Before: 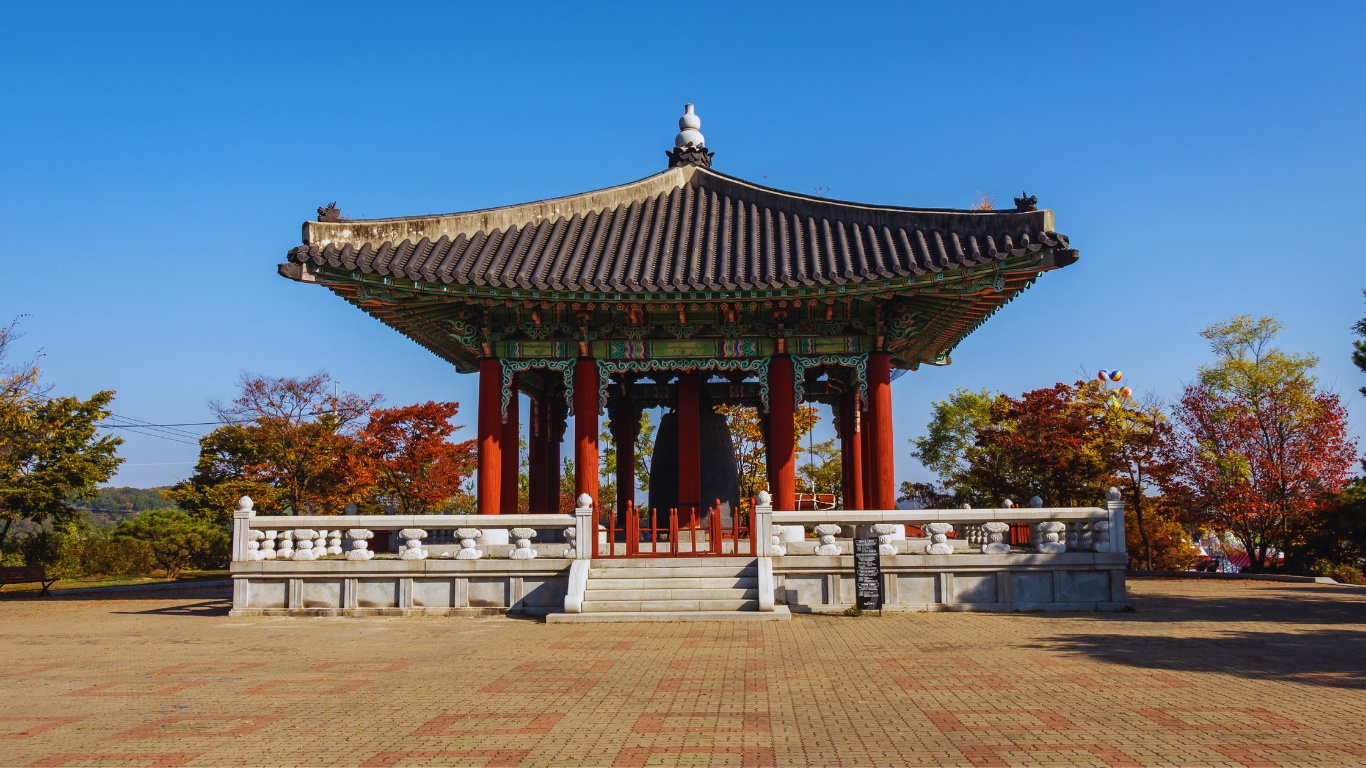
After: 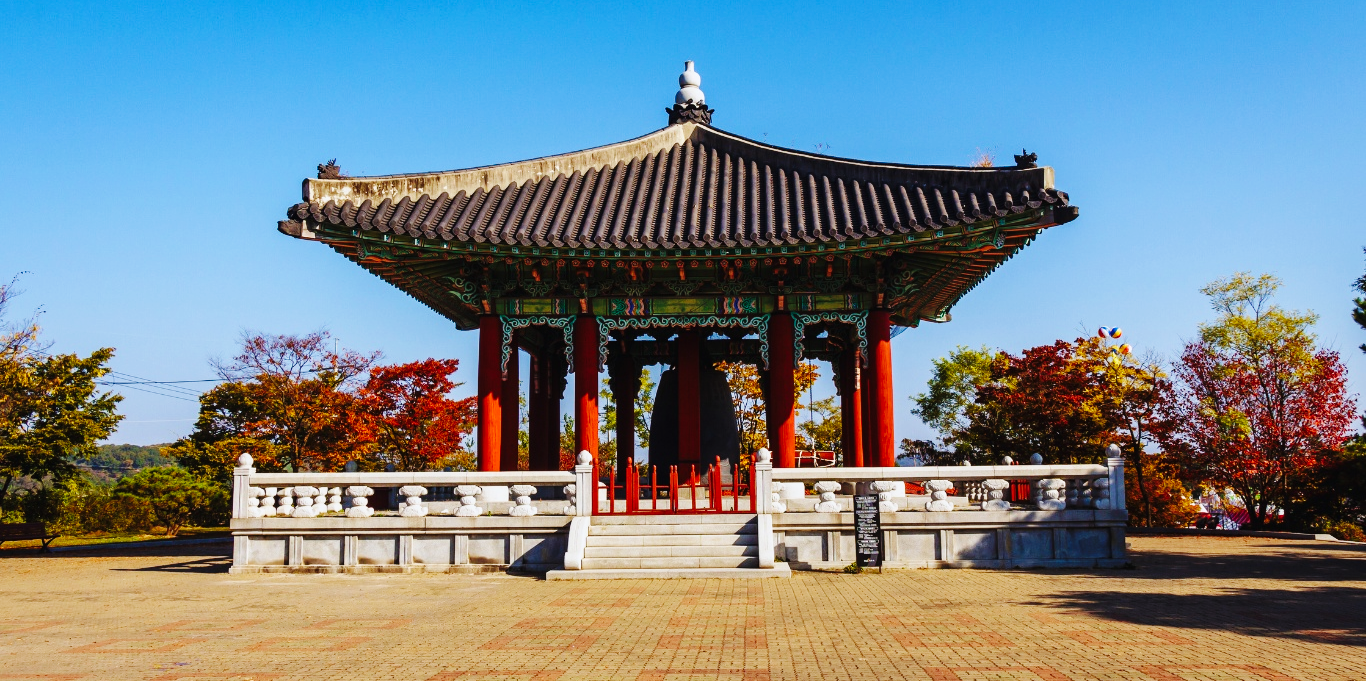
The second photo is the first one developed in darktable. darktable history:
base curve: curves: ch0 [(0, 0) (0.036, 0.025) (0.121, 0.166) (0.206, 0.329) (0.605, 0.79) (1, 1)], preserve colors none
crop and rotate: top 5.609%, bottom 5.609%
